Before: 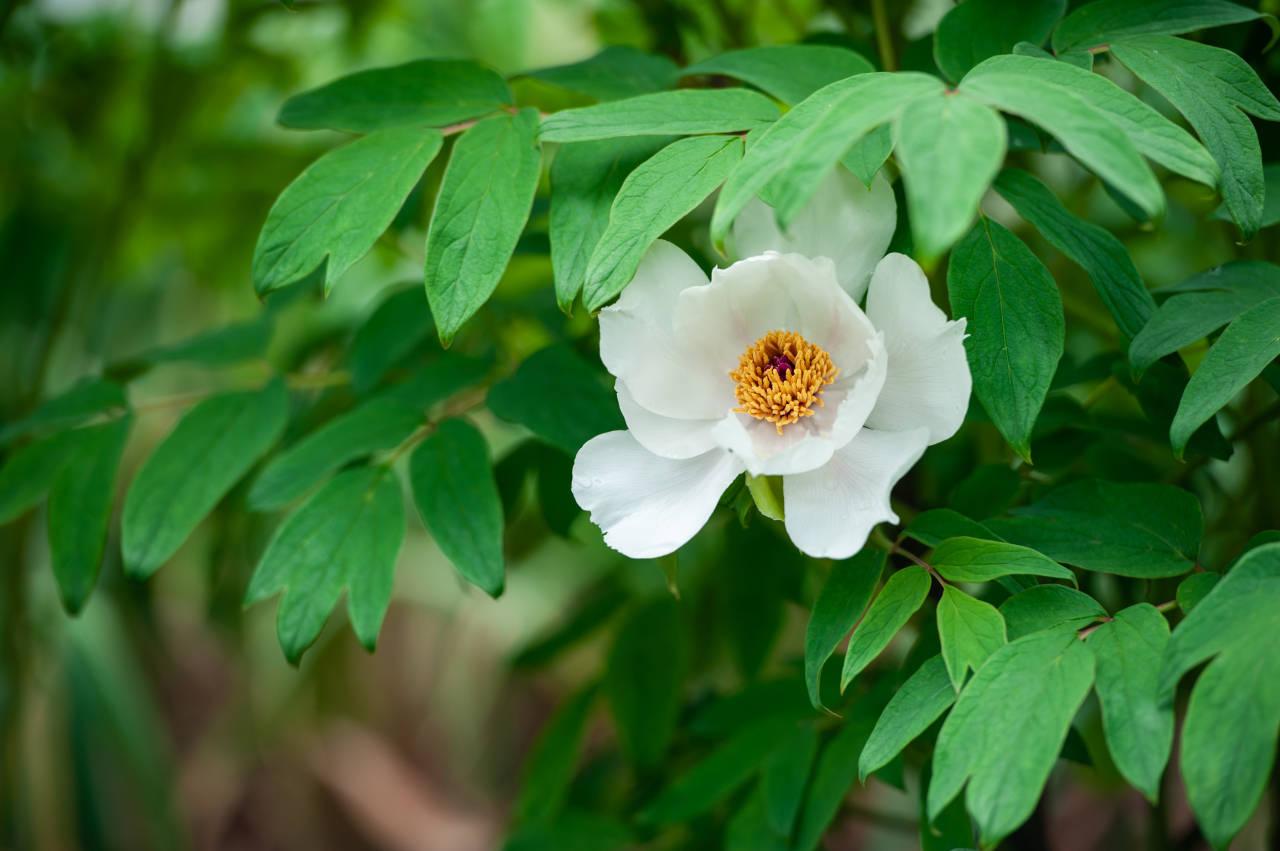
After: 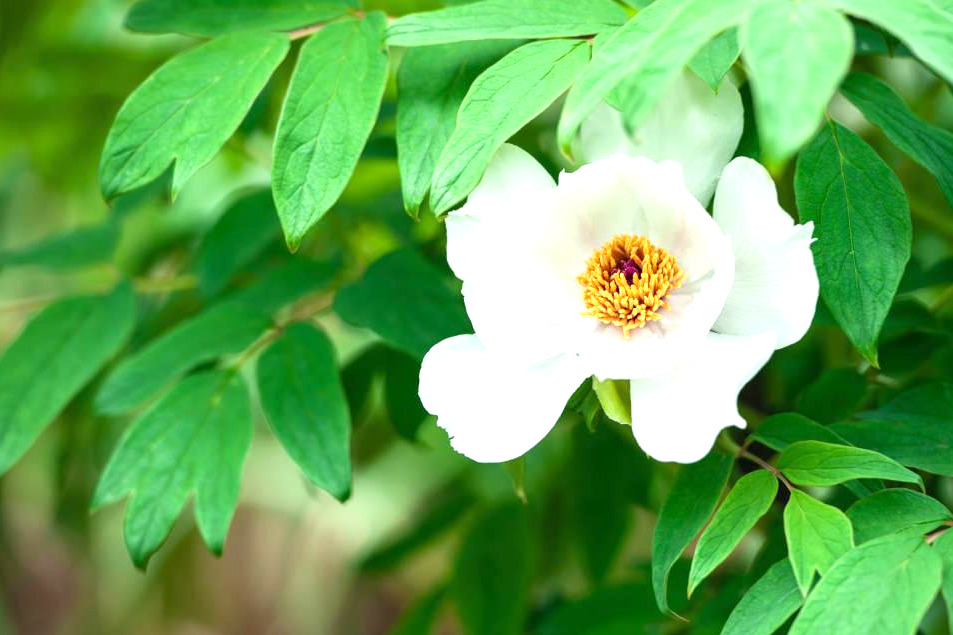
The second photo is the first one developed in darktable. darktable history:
exposure: exposure 1 EV, compensate highlight preservation false
crop and rotate: left 11.959%, top 11.358%, right 13.566%, bottom 13.917%
